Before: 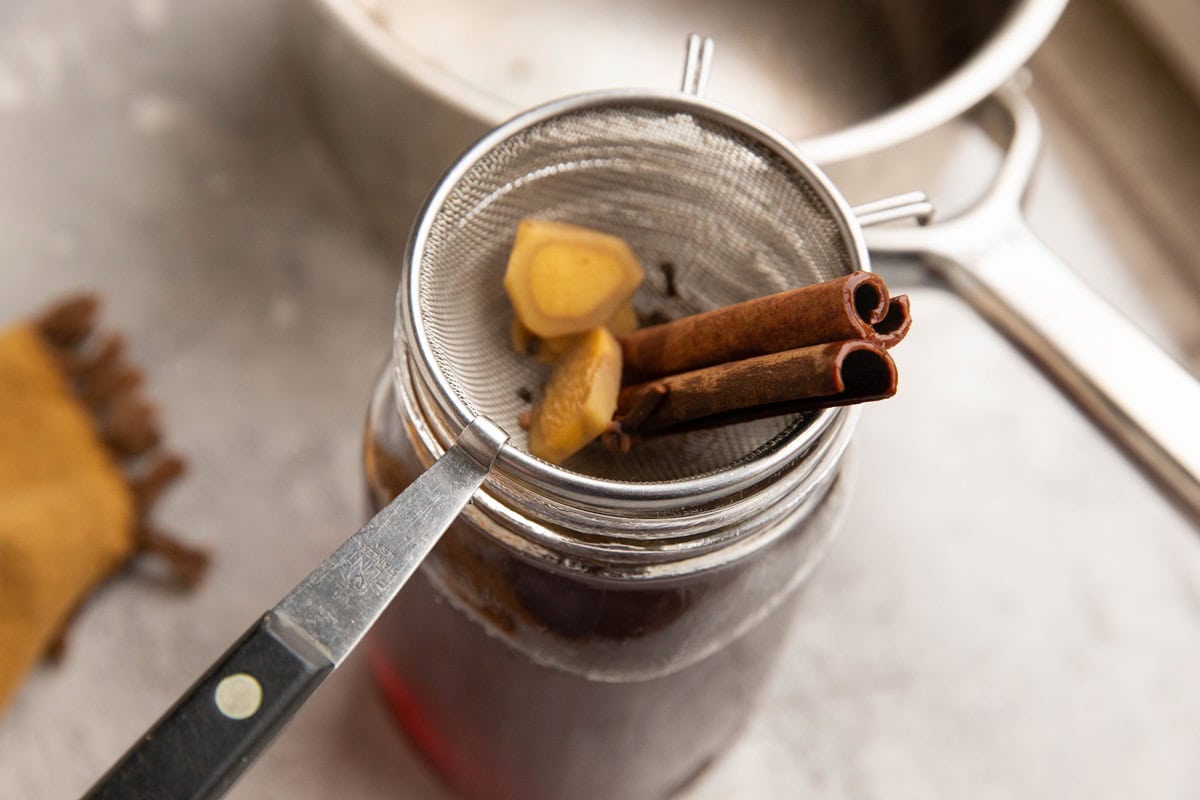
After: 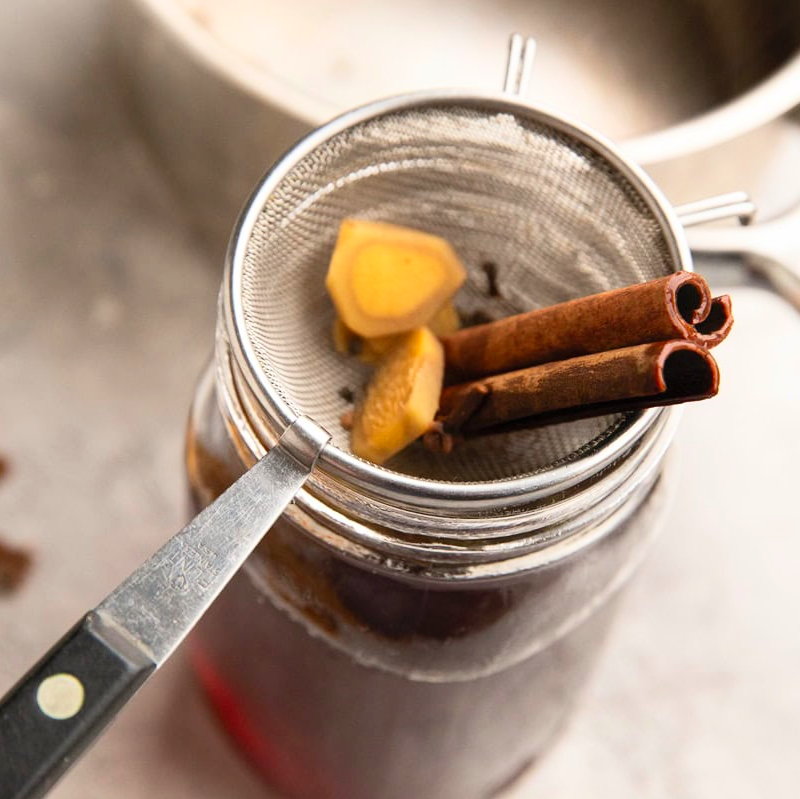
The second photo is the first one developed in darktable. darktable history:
crop and rotate: left 14.893%, right 18.363%
contrast brightness saturation: contrast 0.202, brightness 0.158, saturation 0.223
